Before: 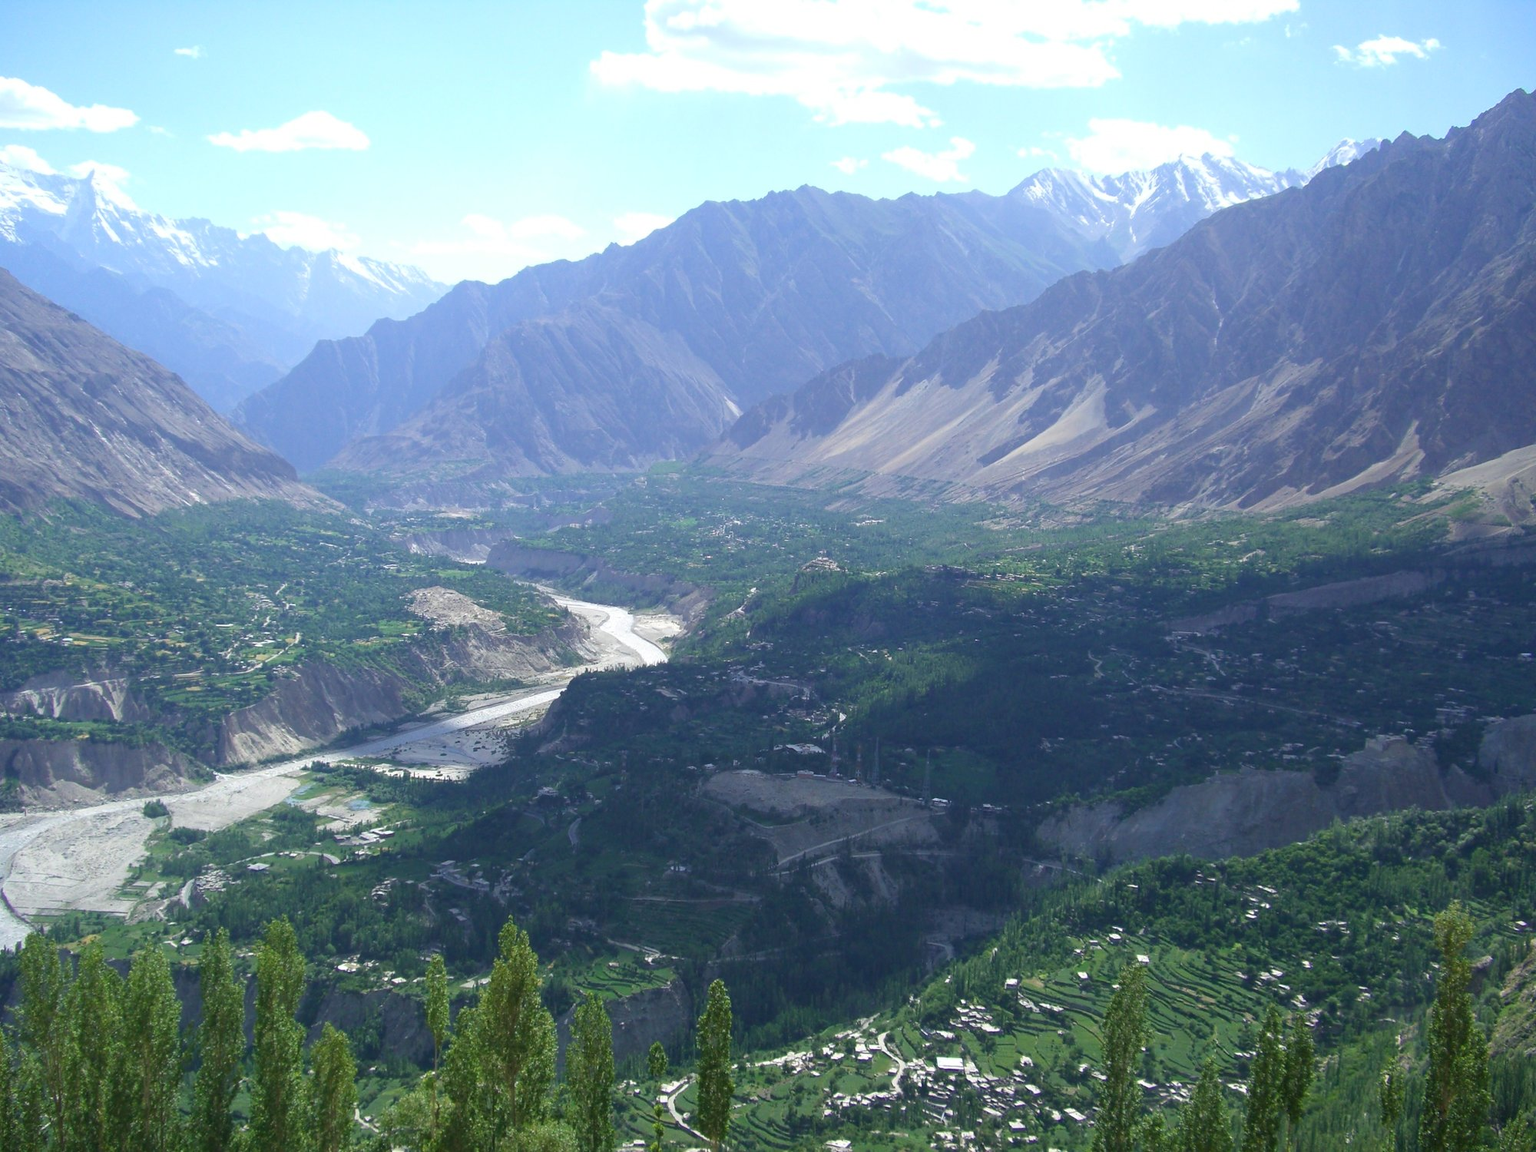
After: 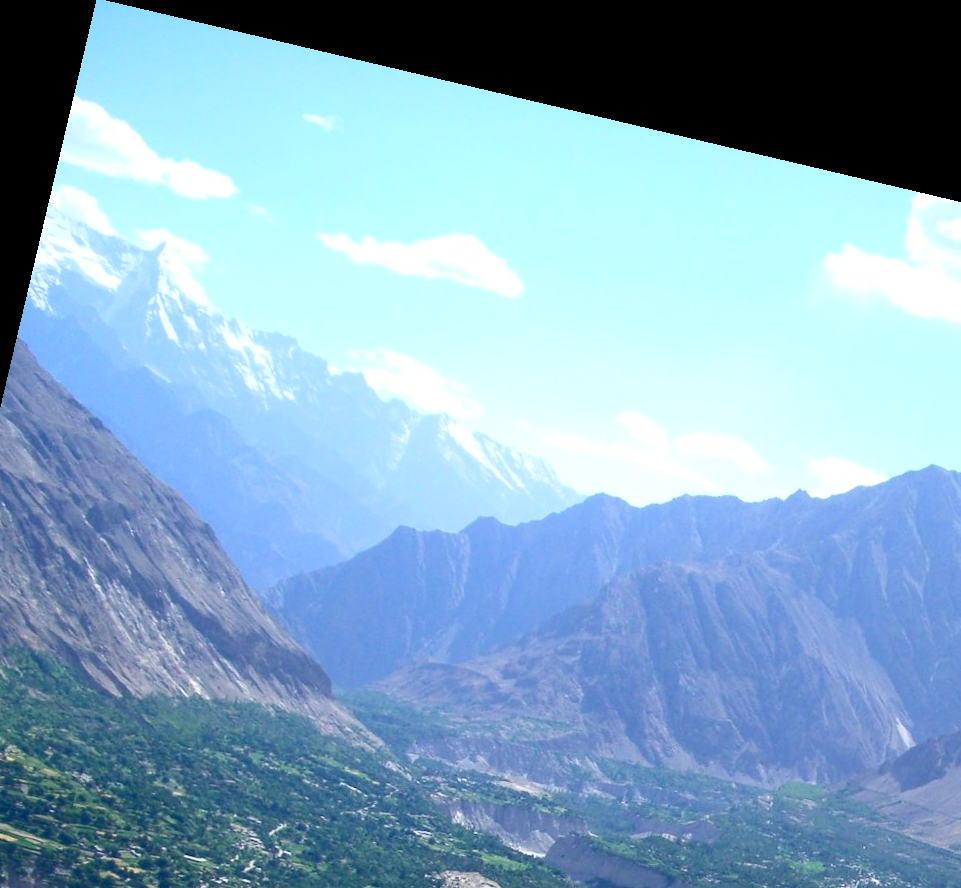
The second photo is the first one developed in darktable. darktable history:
contrast brightness saturation: contrast 0.21, brightness -0.11, saturation 0.21
rotate and perspective: rotation 13.27°, automatic cropping off
crop and rotate: left 10.817%, top 0.062%, right 47.194%, bottom 53.626%
